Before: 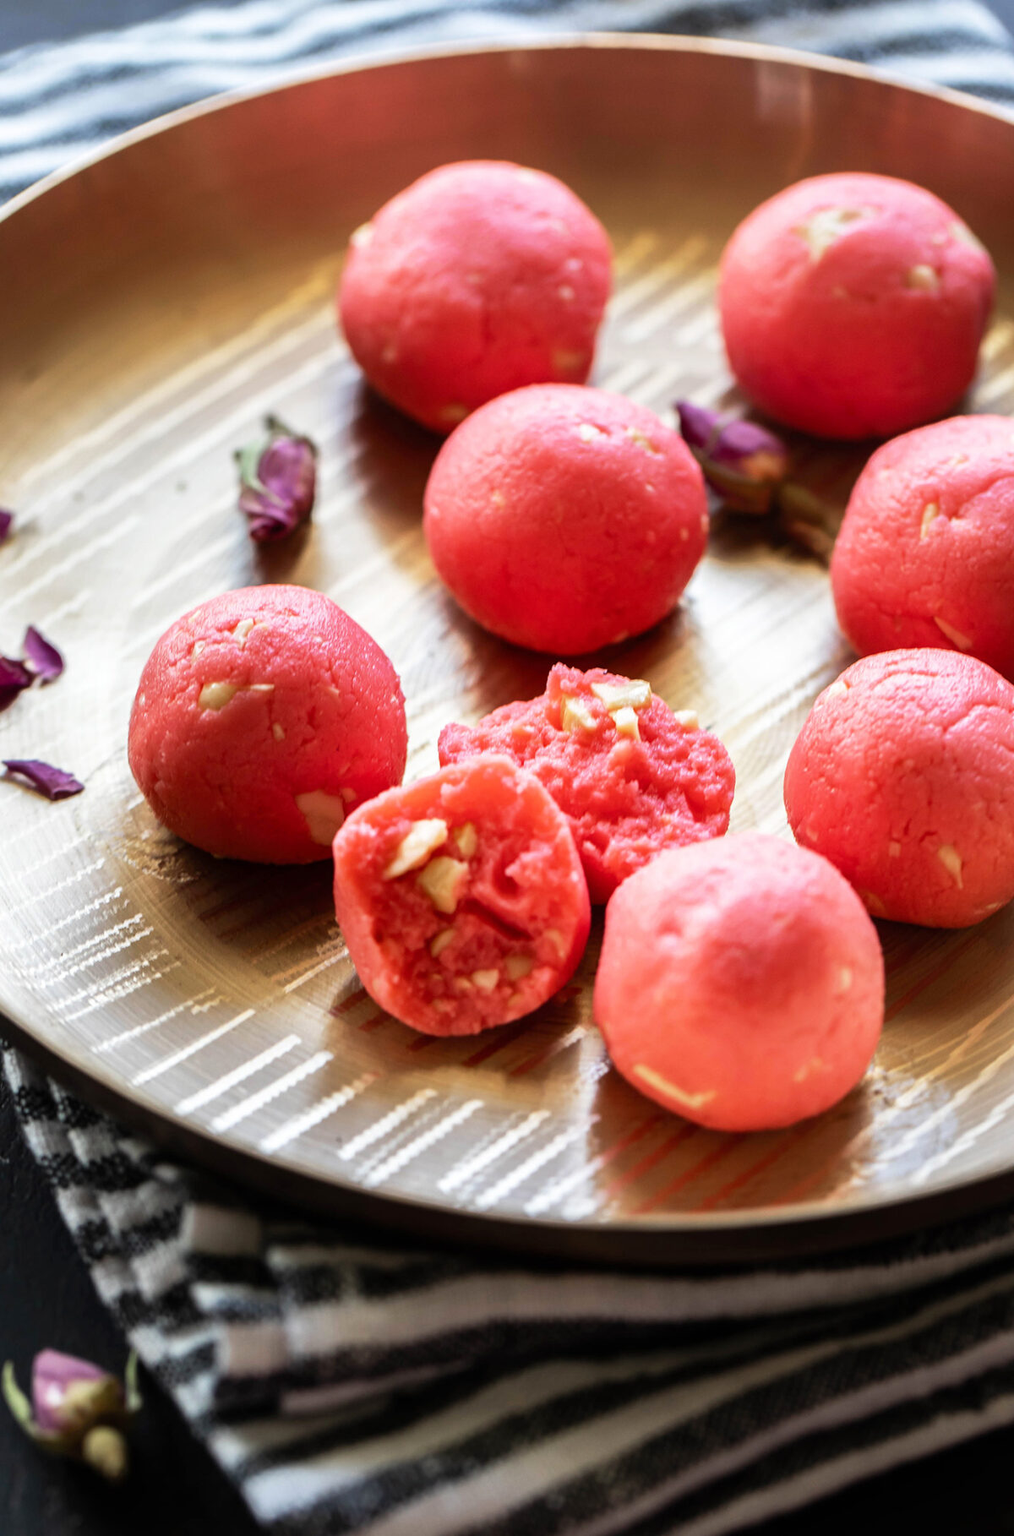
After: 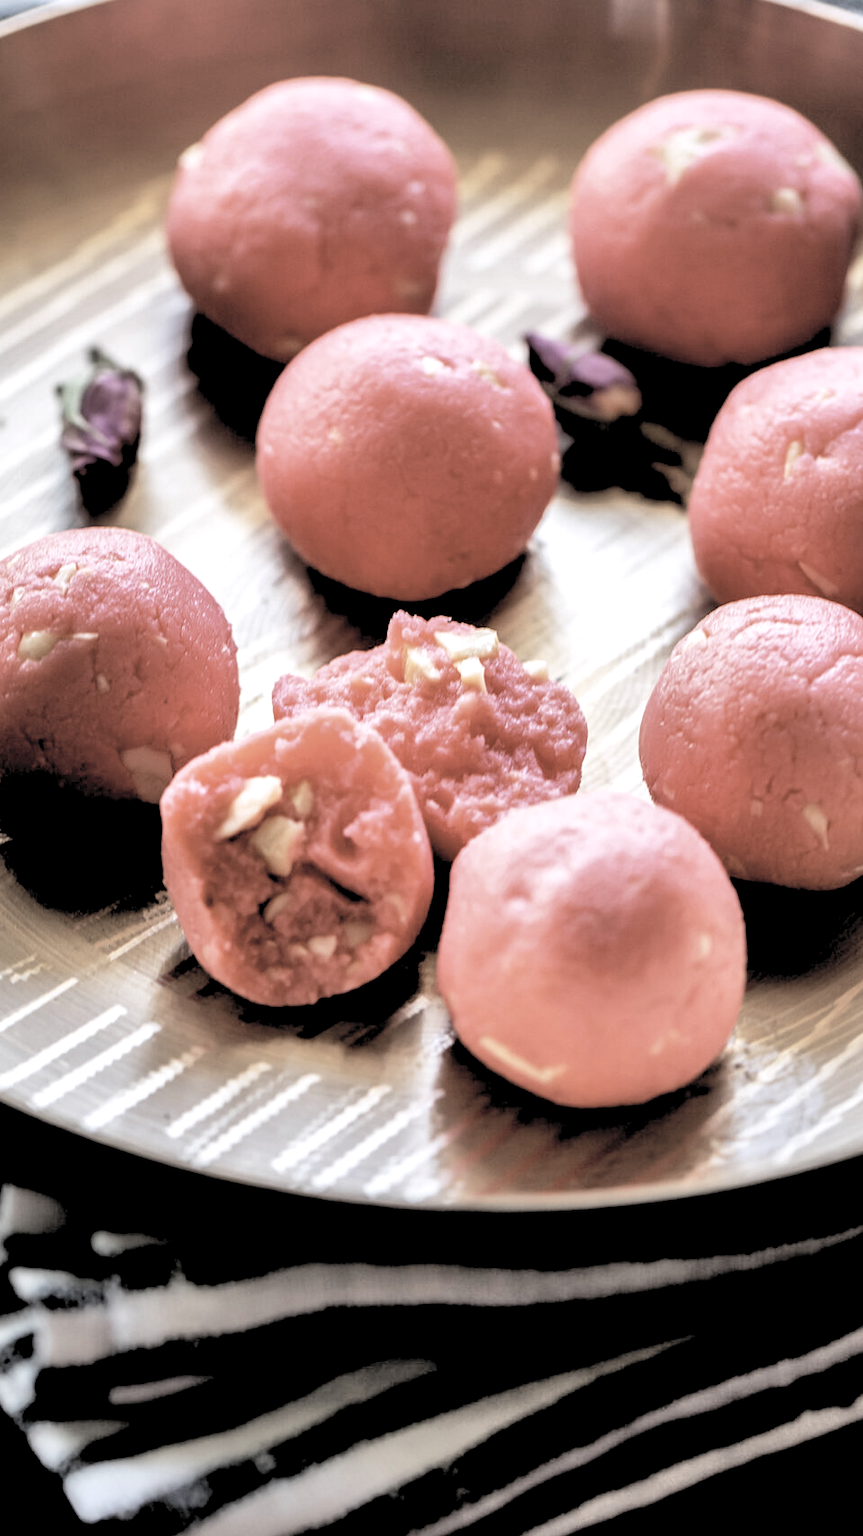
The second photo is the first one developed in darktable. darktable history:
white balance: red 1.009, blue 1.027
crop and rotate: left 17.959%, top 5.771%, right 1.742%
contrast brightness saturation: brightness 0.18, saturation -0.5
shadows and highlights: highlights color adjustment 0%, soften with gaussian
rgb levels: levels [[0.034, 0.472, 0.904], [0, 0.5, 1], [0, 0.5, 1]]
exposure: black level correction 0.001, compensate highlight preservation false
